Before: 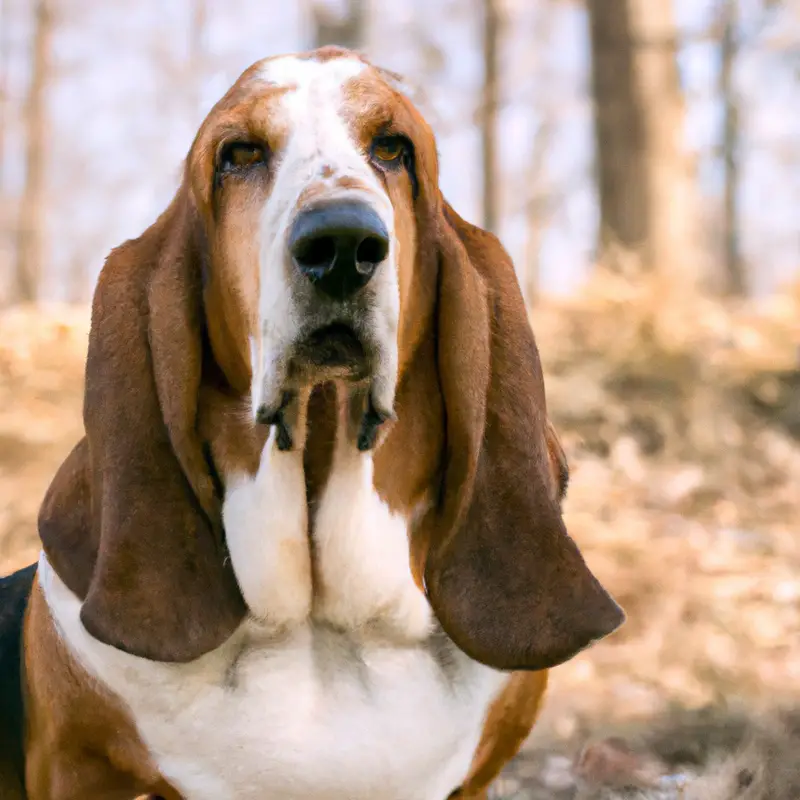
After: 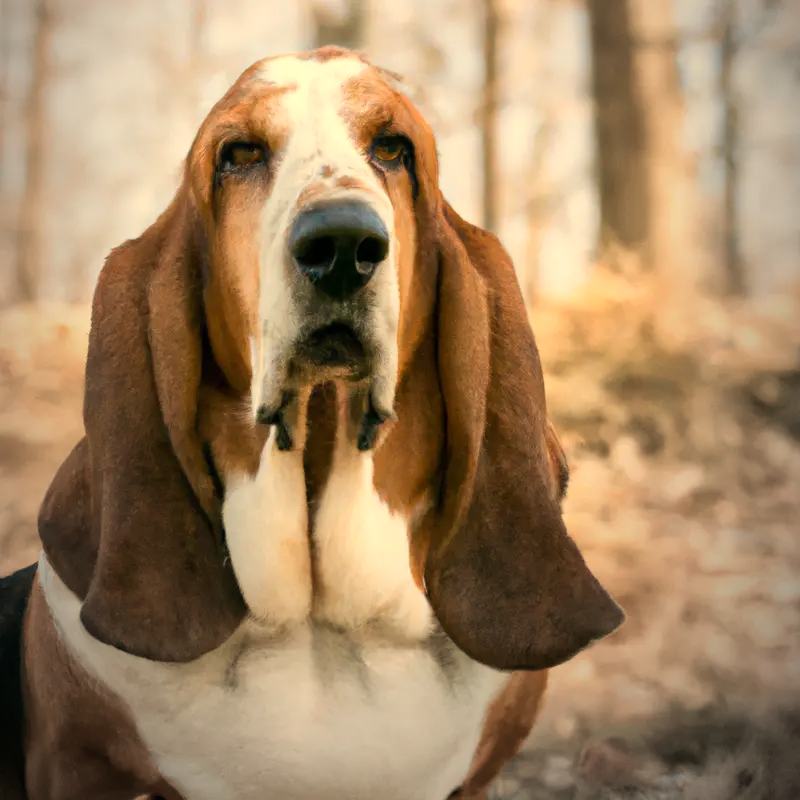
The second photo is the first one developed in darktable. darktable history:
white balance: red 1.08, blue 0.791
vignetting: fall-off start 72.14%, fall-off radius 108.07%, brightness -0.713, saturation -0.488, center (-0.054, -0.359), width/height ratio 0.729
